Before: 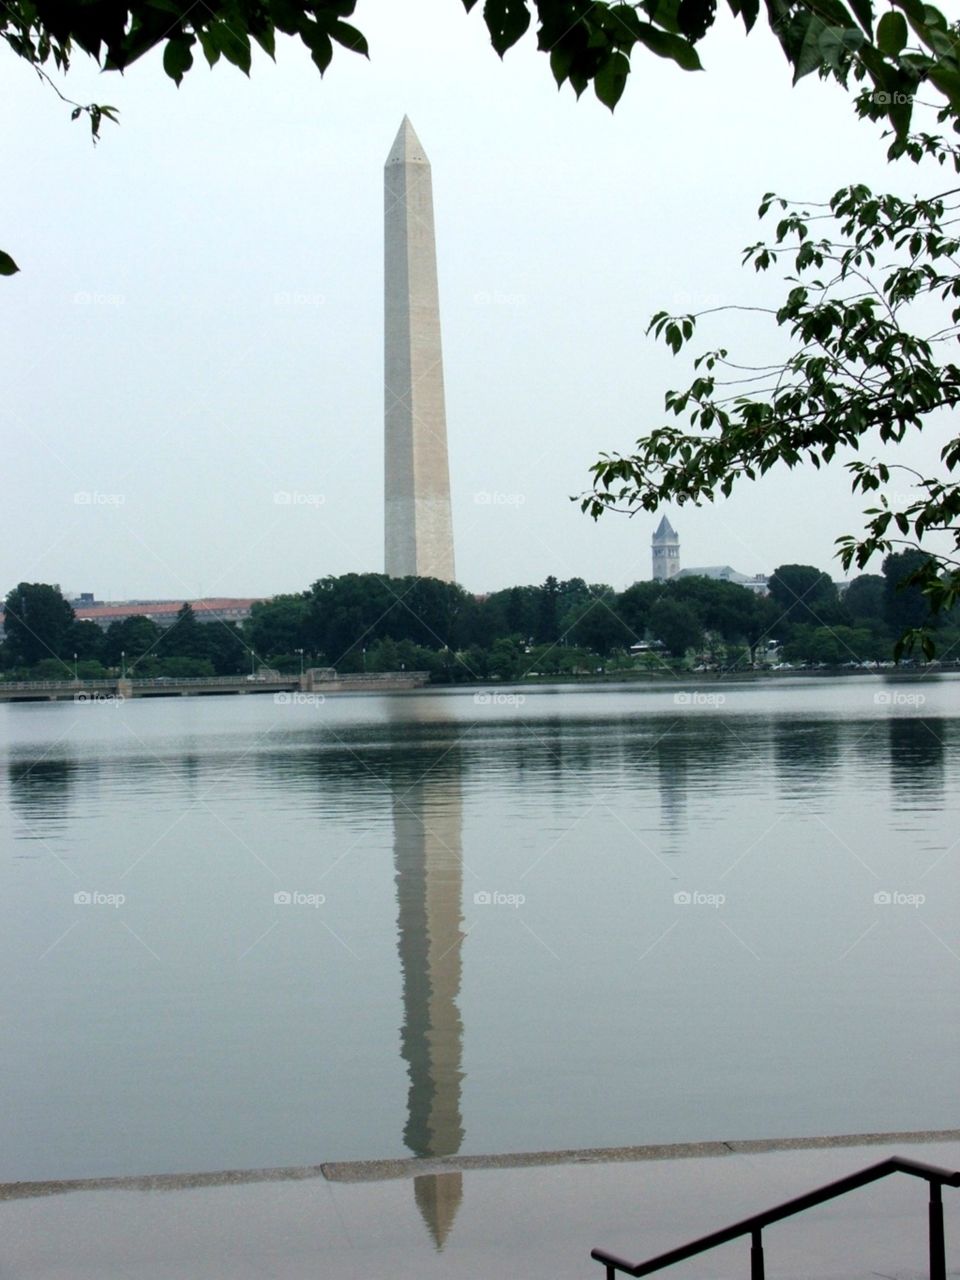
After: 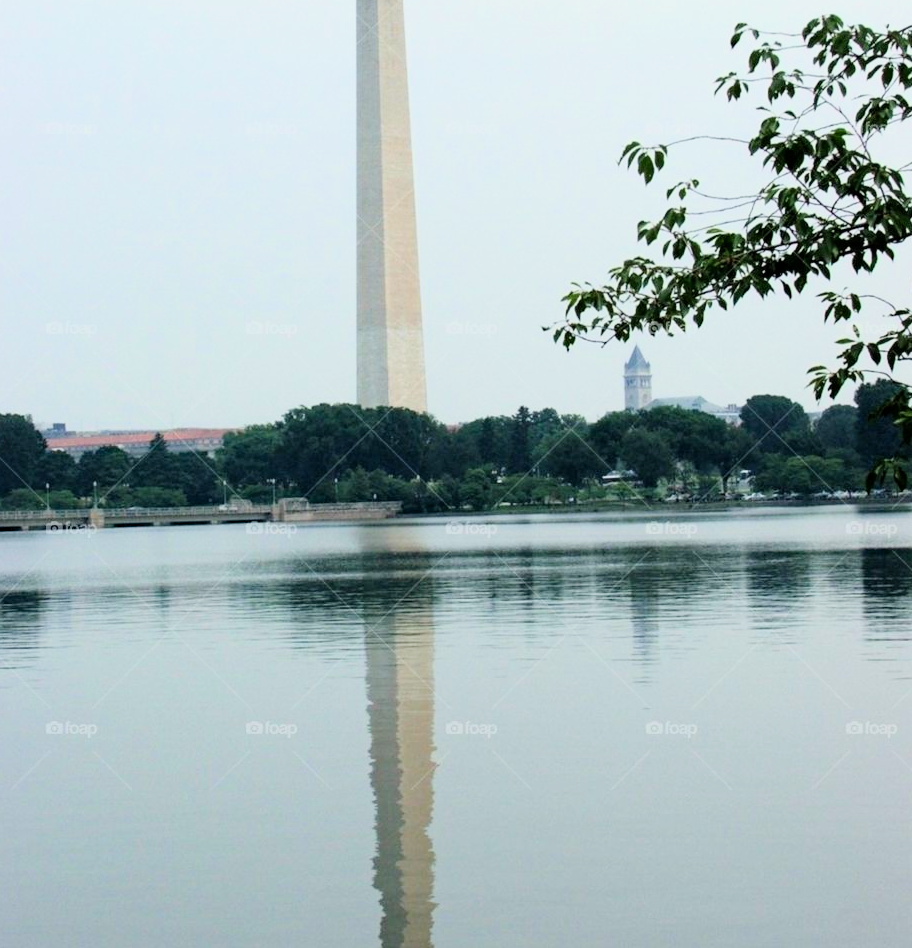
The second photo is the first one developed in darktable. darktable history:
filmic rgb: black relative exposure -7.65 EV, white relative exposure 4.56 EV, hardness 3.61, color science v6 (2022)
exposure: black level correction 0, exposure 1 EV, compensate exposure bias true, compensate highlight preservation false
crop and rotate: left 2.991%, top 13.302%, right 1.981%, bottom 12.636%
haze removal: compatibility mode true, adaptive false
